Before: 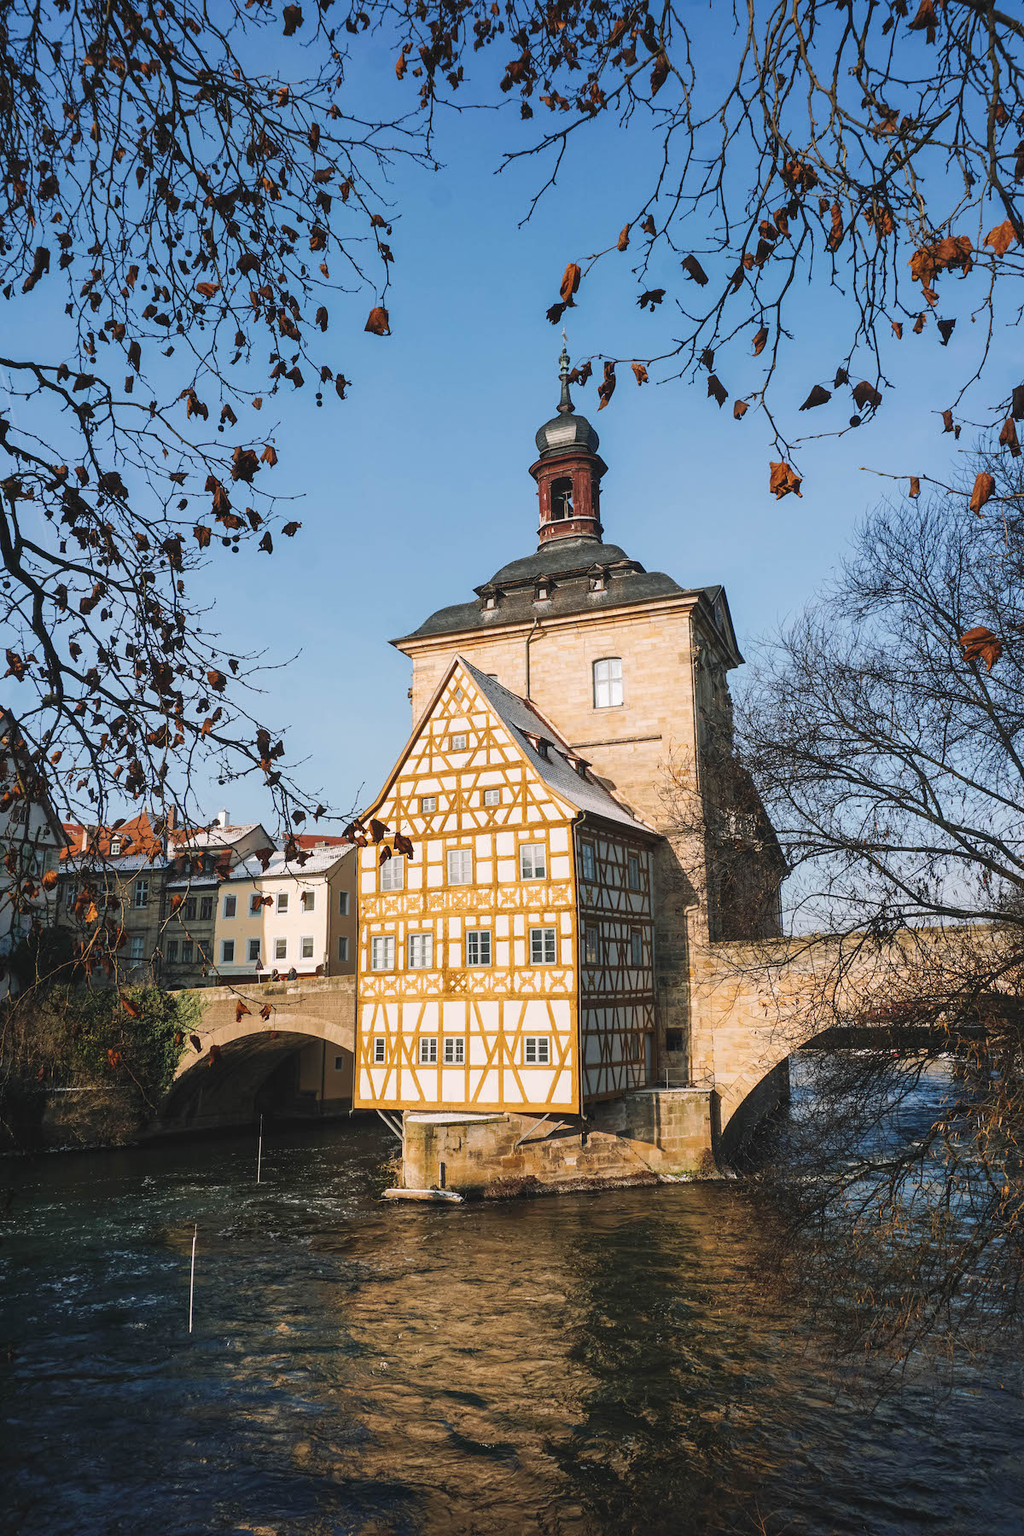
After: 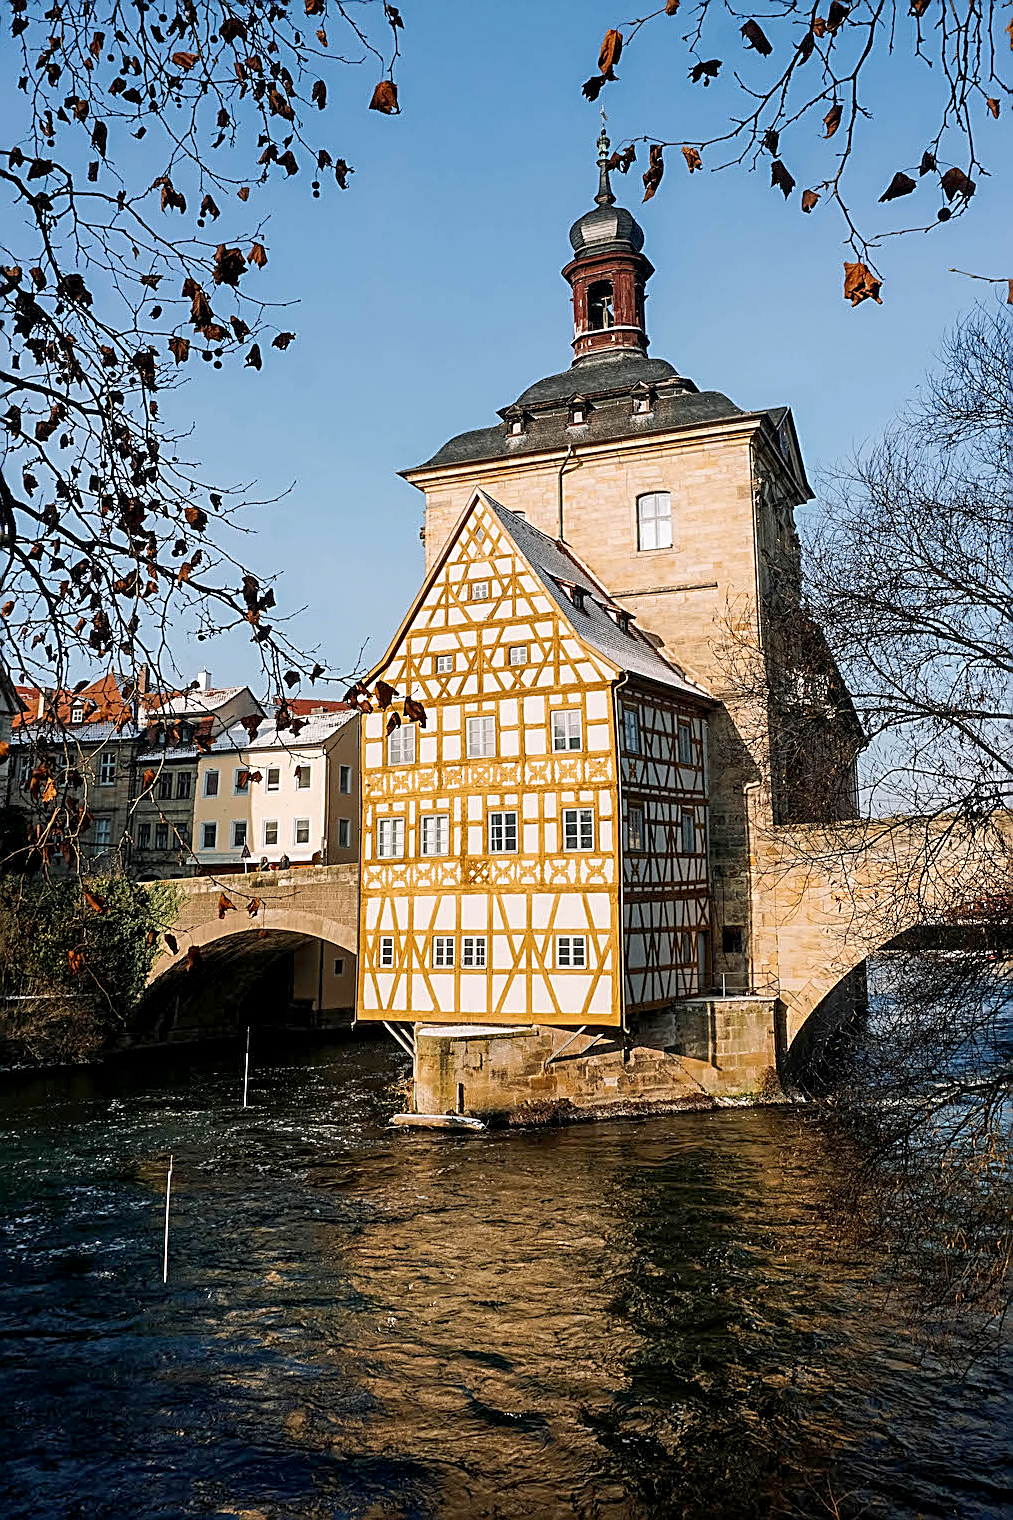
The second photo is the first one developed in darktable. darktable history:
sharpen: amount 1
crop and rotate: left 4.842%, top 15.51%, right 10.668%
exposure: black level correction 0.012, compensate highlight preservation false
